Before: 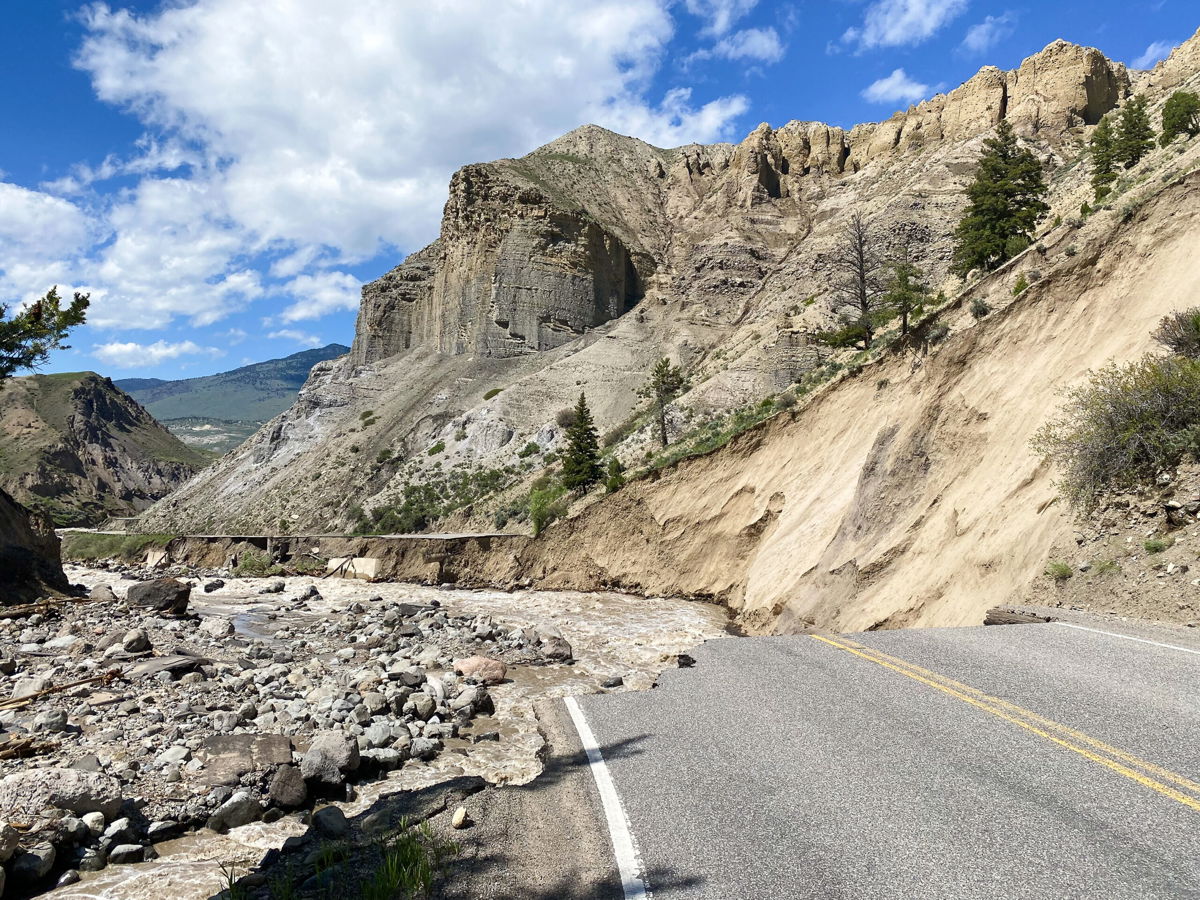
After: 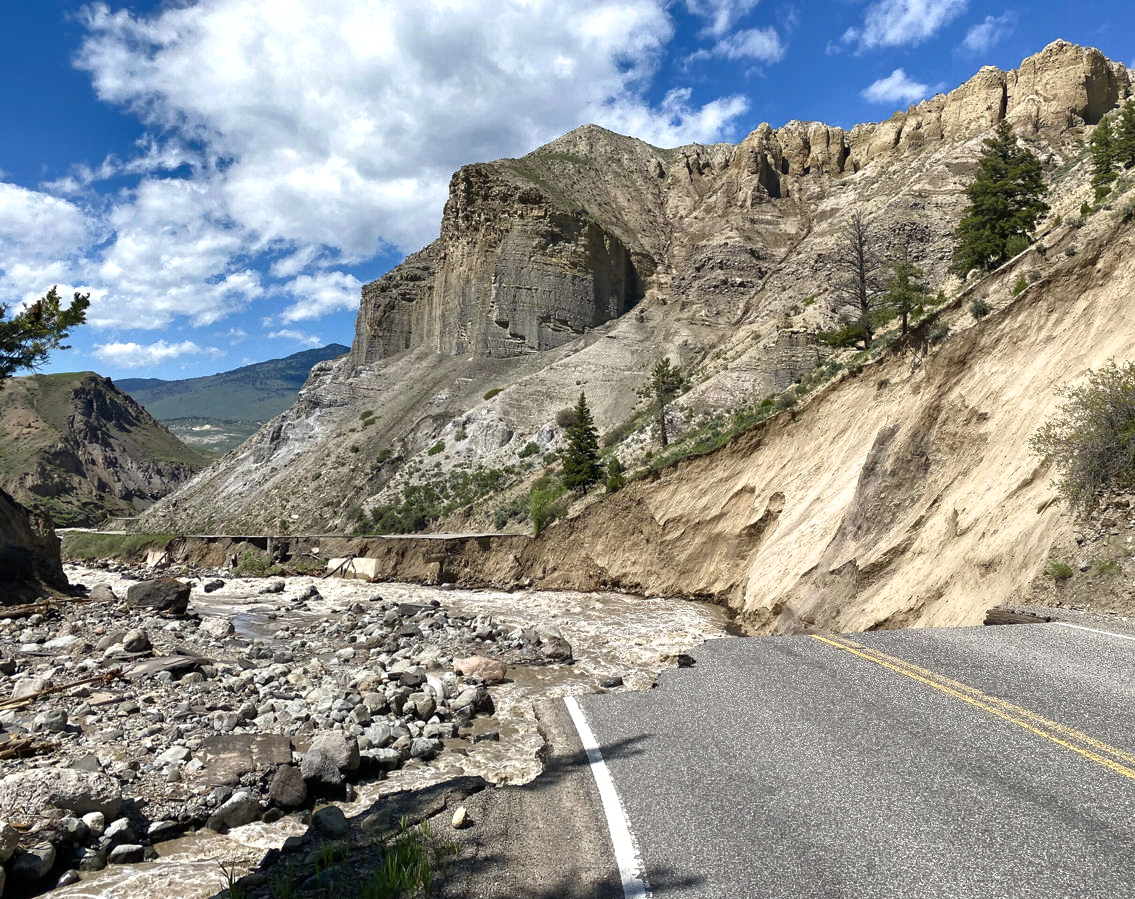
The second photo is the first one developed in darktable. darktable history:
shadows and highlights: soften with gaussian
crop and rotate: left 0%, right 5.334%
tone equalizer: -8 EV 0 EV, -7 EV 0.002 EV, -6 EV -0.005 EV, -5 EV -0.005 EV, -4 EV -0.071 EV, -3 EV -0.198 EV, -2 EV -0.252 EV, -1 EV 0.105 EV, +0 EV 0.283 EV, edges refinement/feathering 500, mask exposure compensation -1.26 EV, preserve details no
